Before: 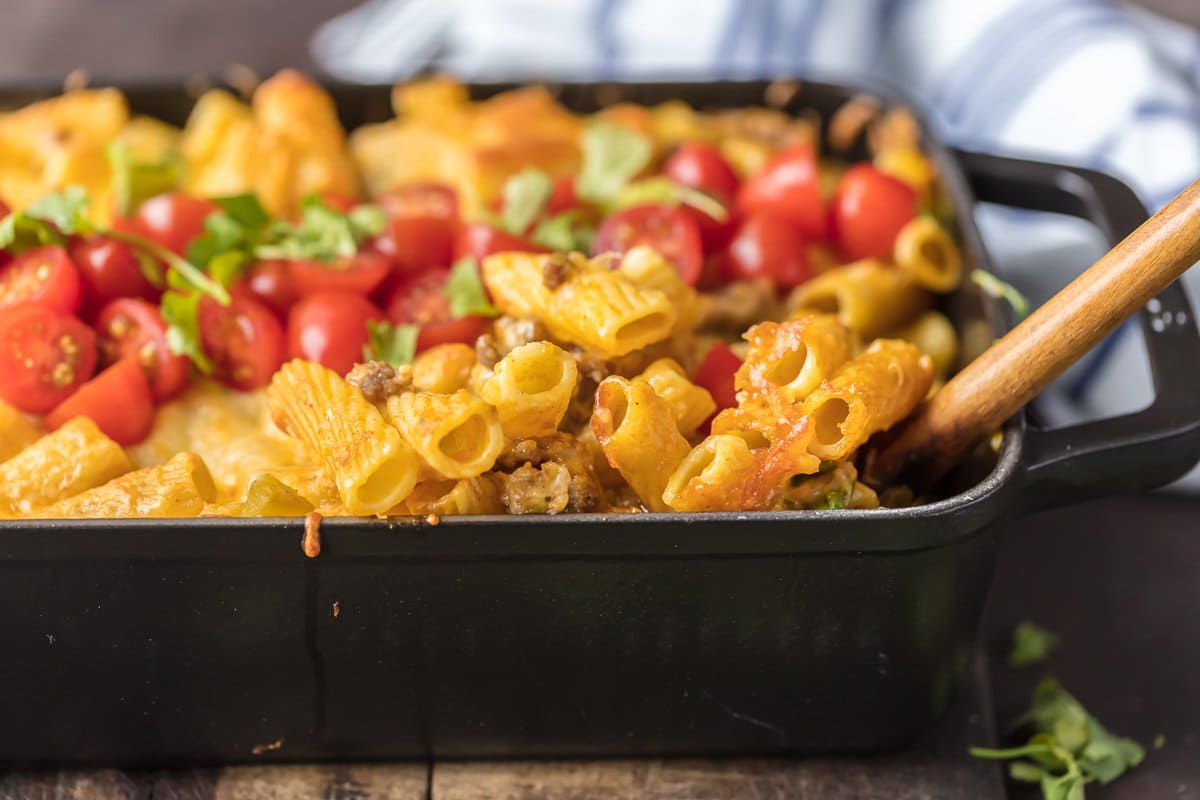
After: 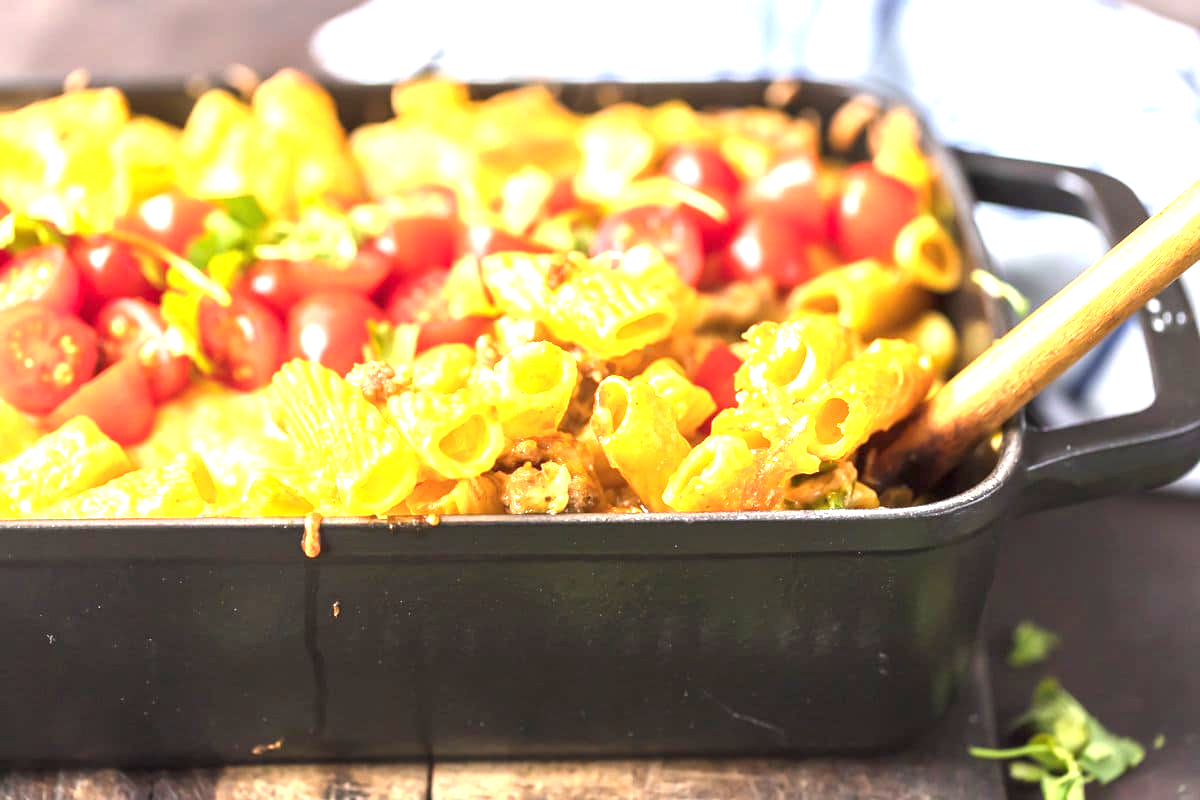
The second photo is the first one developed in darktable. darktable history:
exposure: black level correction 0, exposure 1.739 EV, compensate exposure bias true, compensate highlight preservation false
